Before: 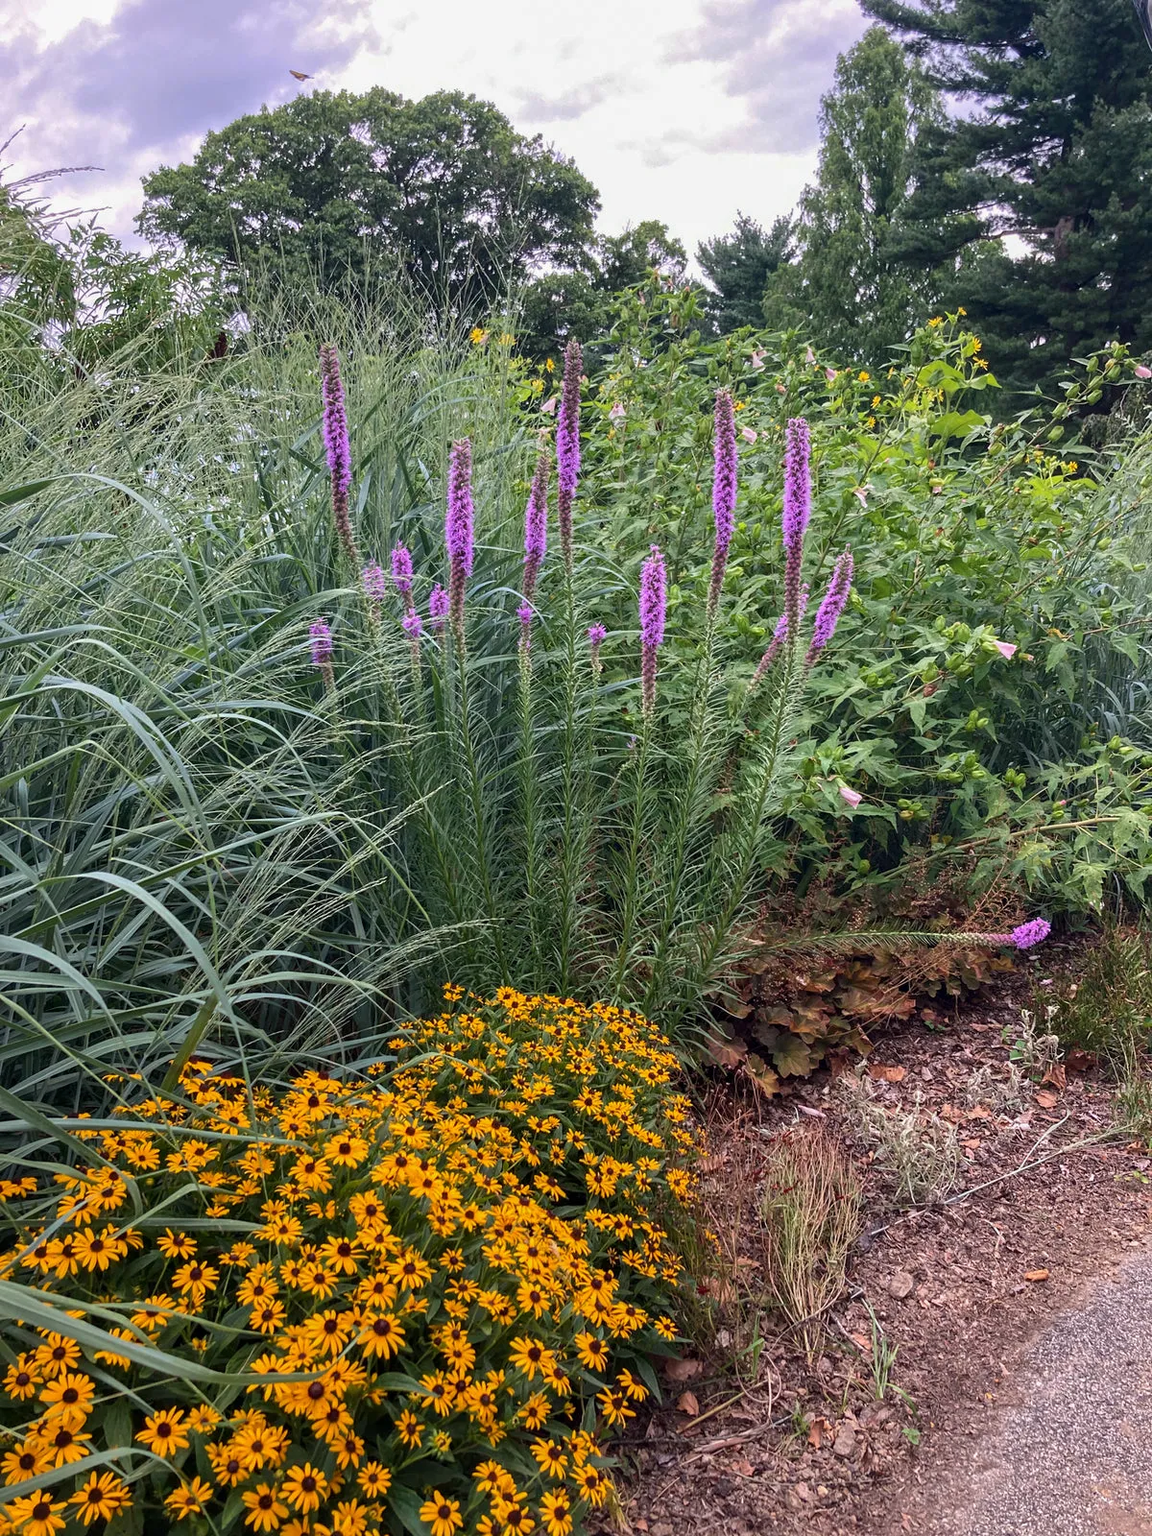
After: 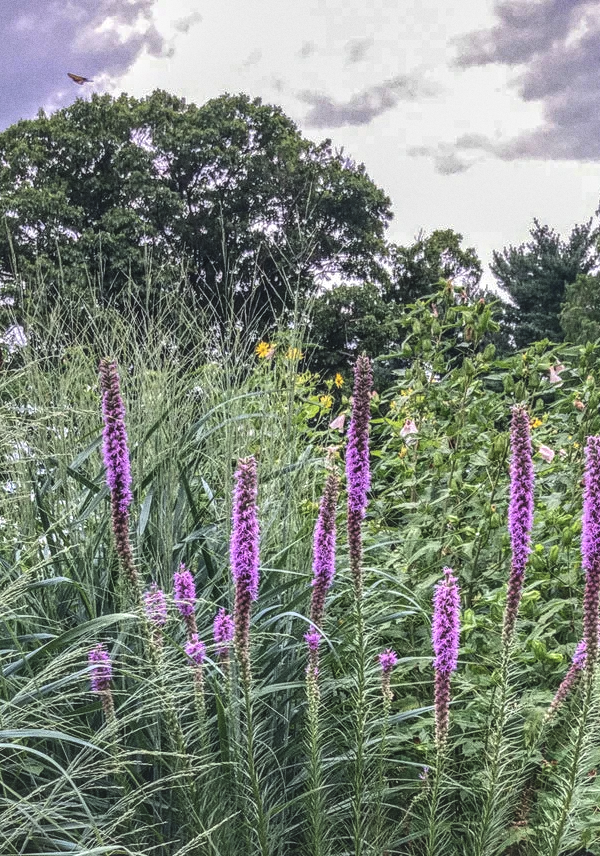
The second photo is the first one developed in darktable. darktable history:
crop: left 19.556%, right 30.401%, bottom 46.458%
shadows and highlights: on, module defaults
exposure: black level correction -0.025, exposure -0.117 EV, compensate highlight preservation false
local contrast: highlights 12%, shadows 38%, detail 183%, midtone range 0.471
grain: coarseness 0.09 ISO
